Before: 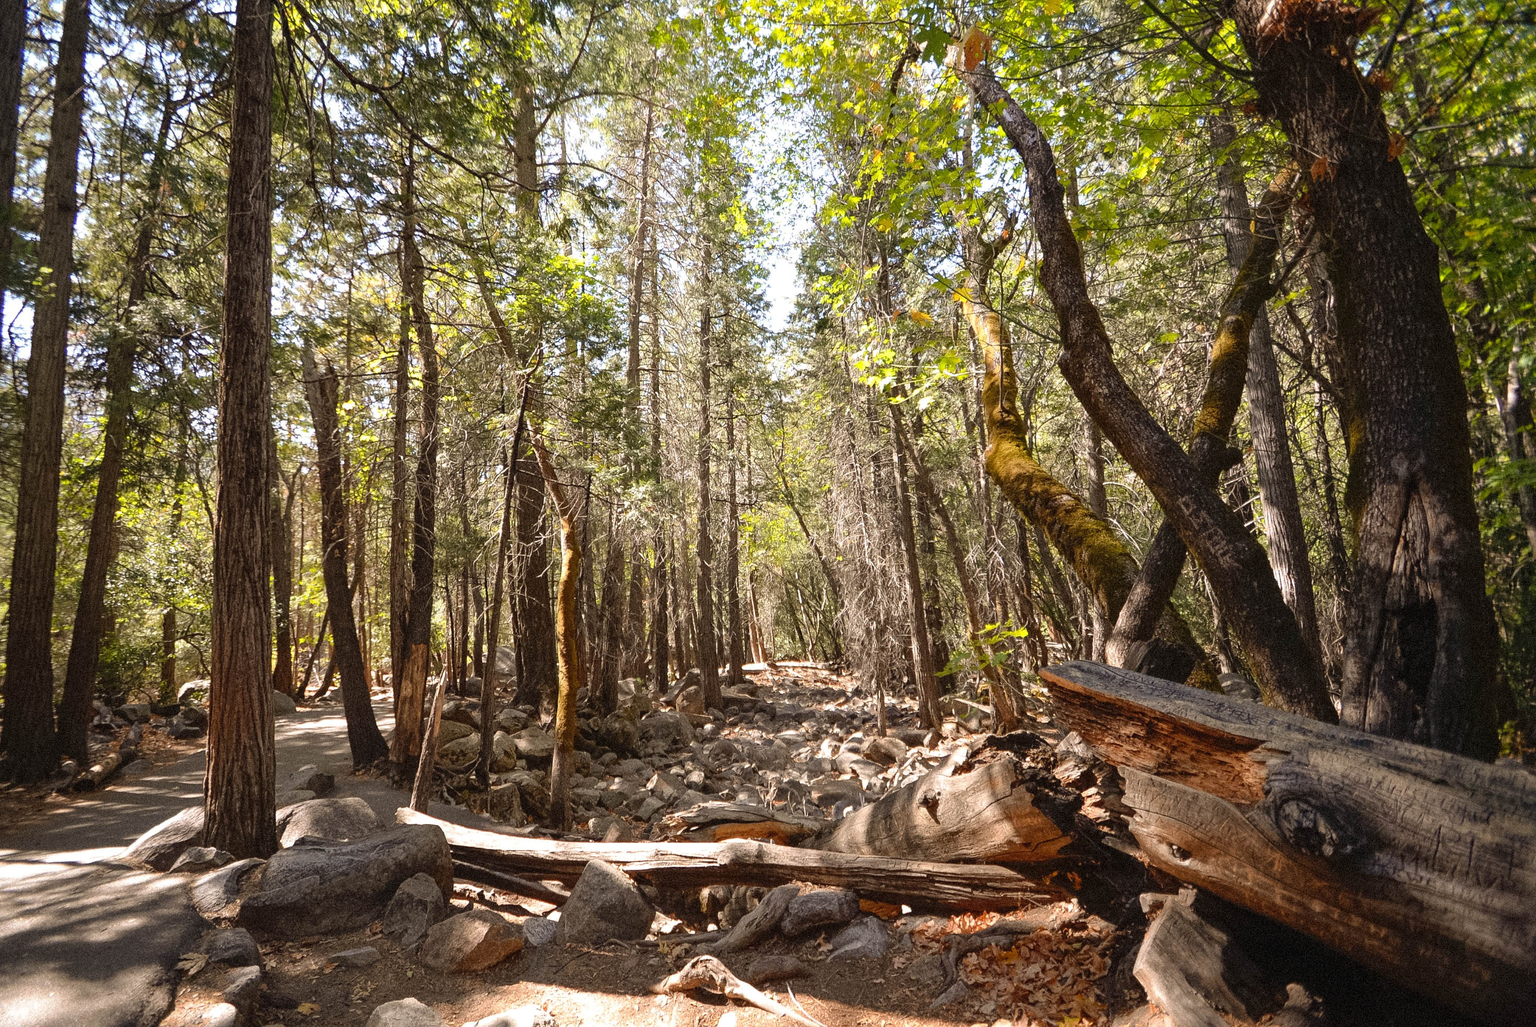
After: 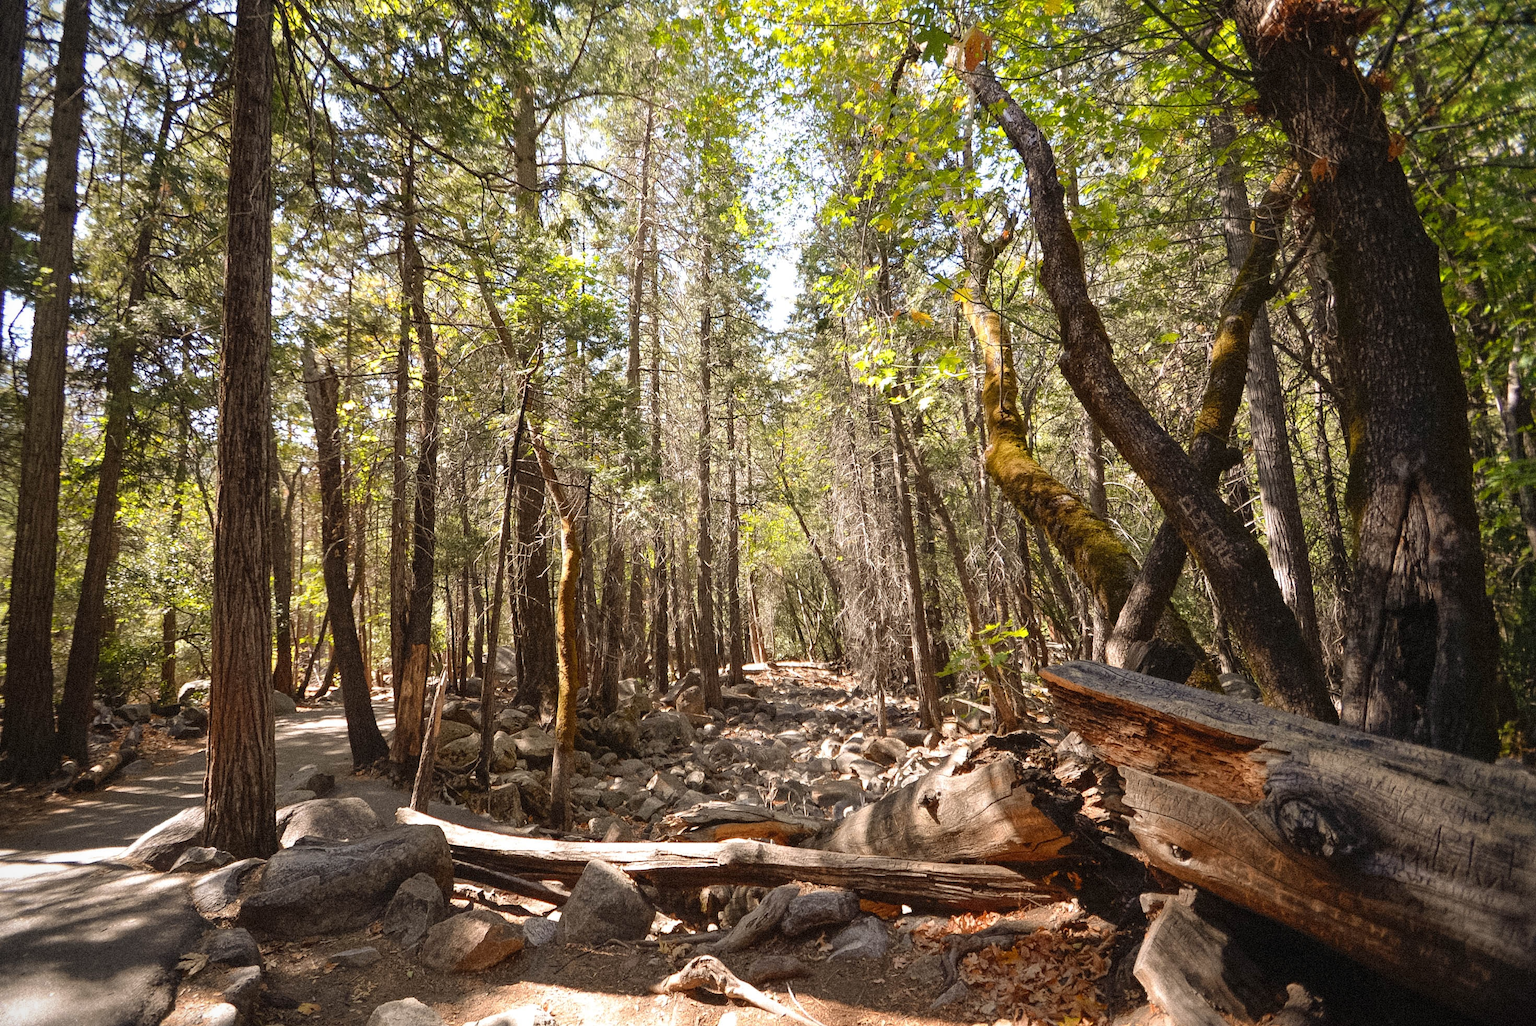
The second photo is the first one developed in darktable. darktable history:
vignetting: fall-off start 100.89%, fall-off radius 71.21%, brightness -0.575, width/height ratio 1.17
